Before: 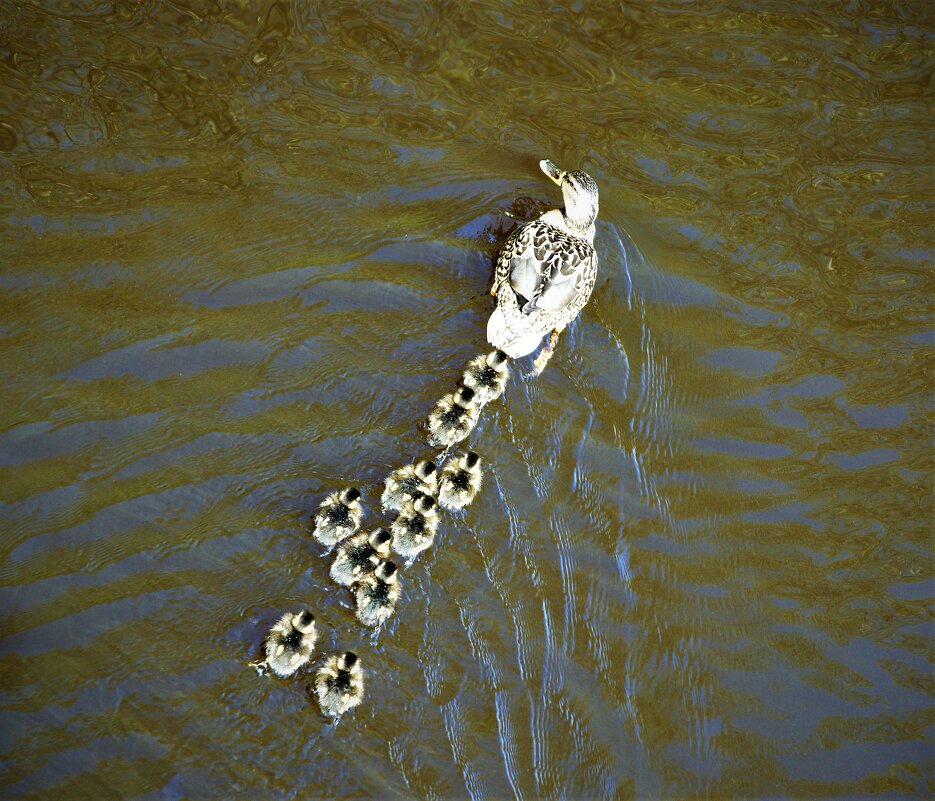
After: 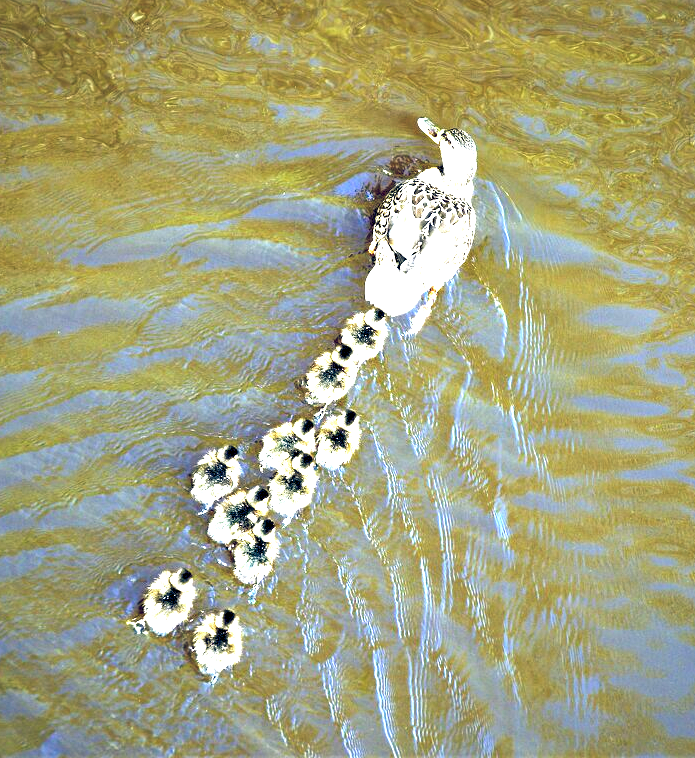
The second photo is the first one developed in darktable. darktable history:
exposure: black level correction 0.001, exposure 1.854 EV, compensate highlight preservation false
crop and rotate: left 13.115%, top 5.363%, right 12.551%
color balance rgb: shadows lift › chroma 5.122%, shadows lift › hue 237.37°, global offset › luminance -0.275%, global offset › chroma 0.313%, global offset › hue 259.06°, linear chroma grading › global chroma 0.758%, perceptual saturation grading › global saturation -0.008%, global vibrance 16.233%, saturation formula JzAzBz (2021)
